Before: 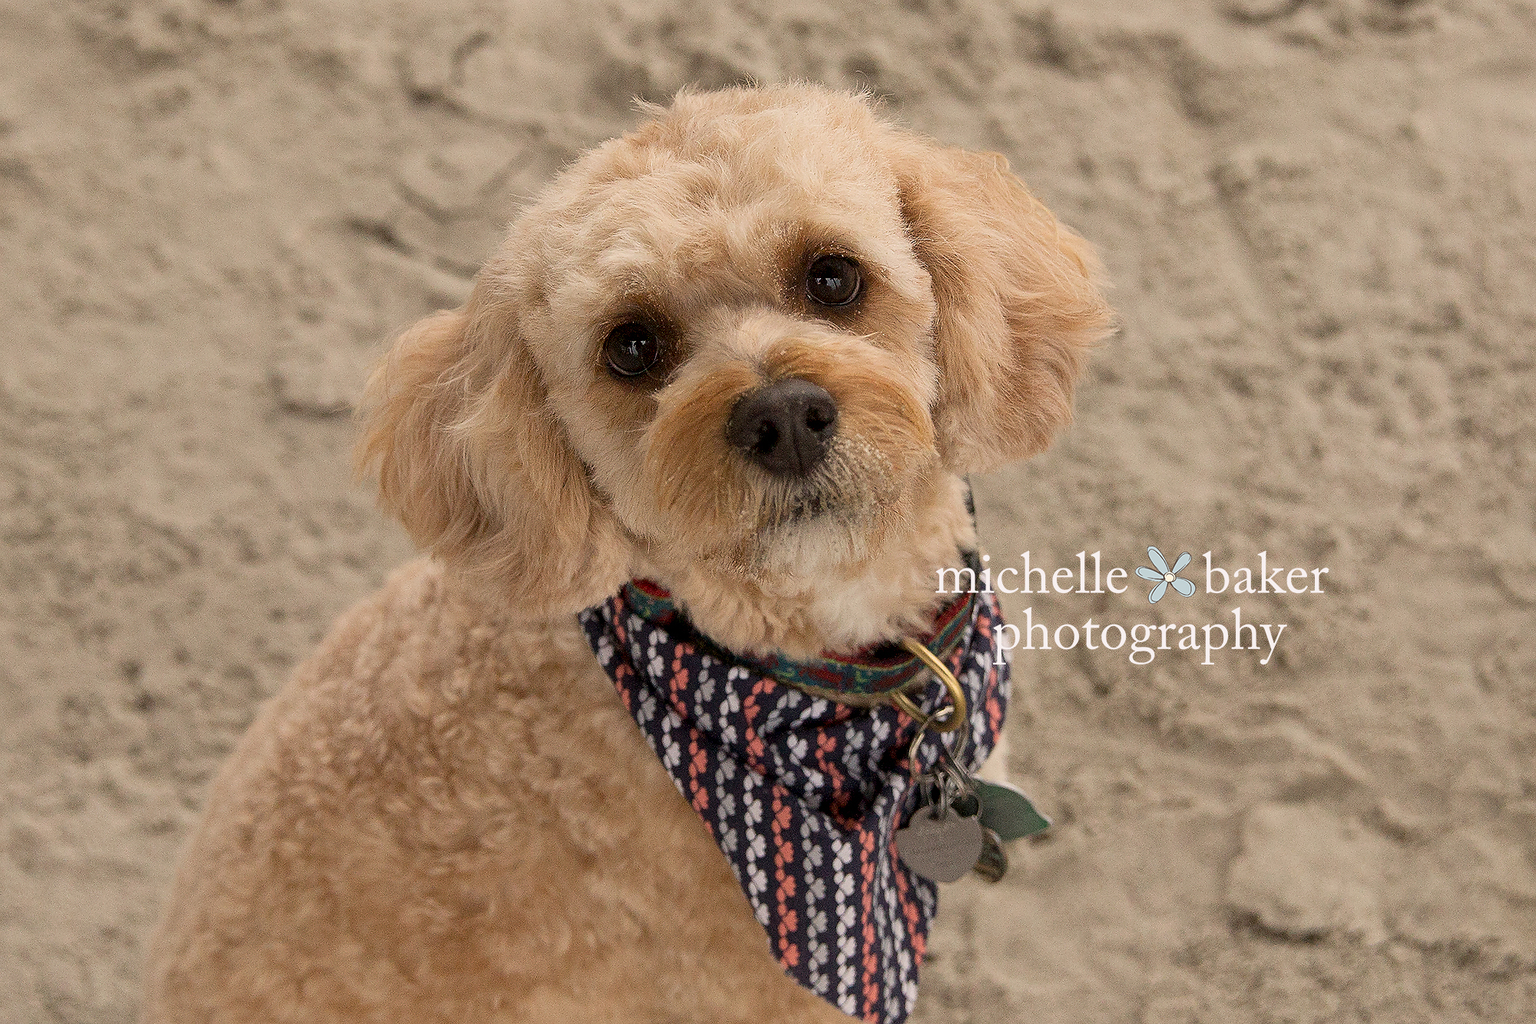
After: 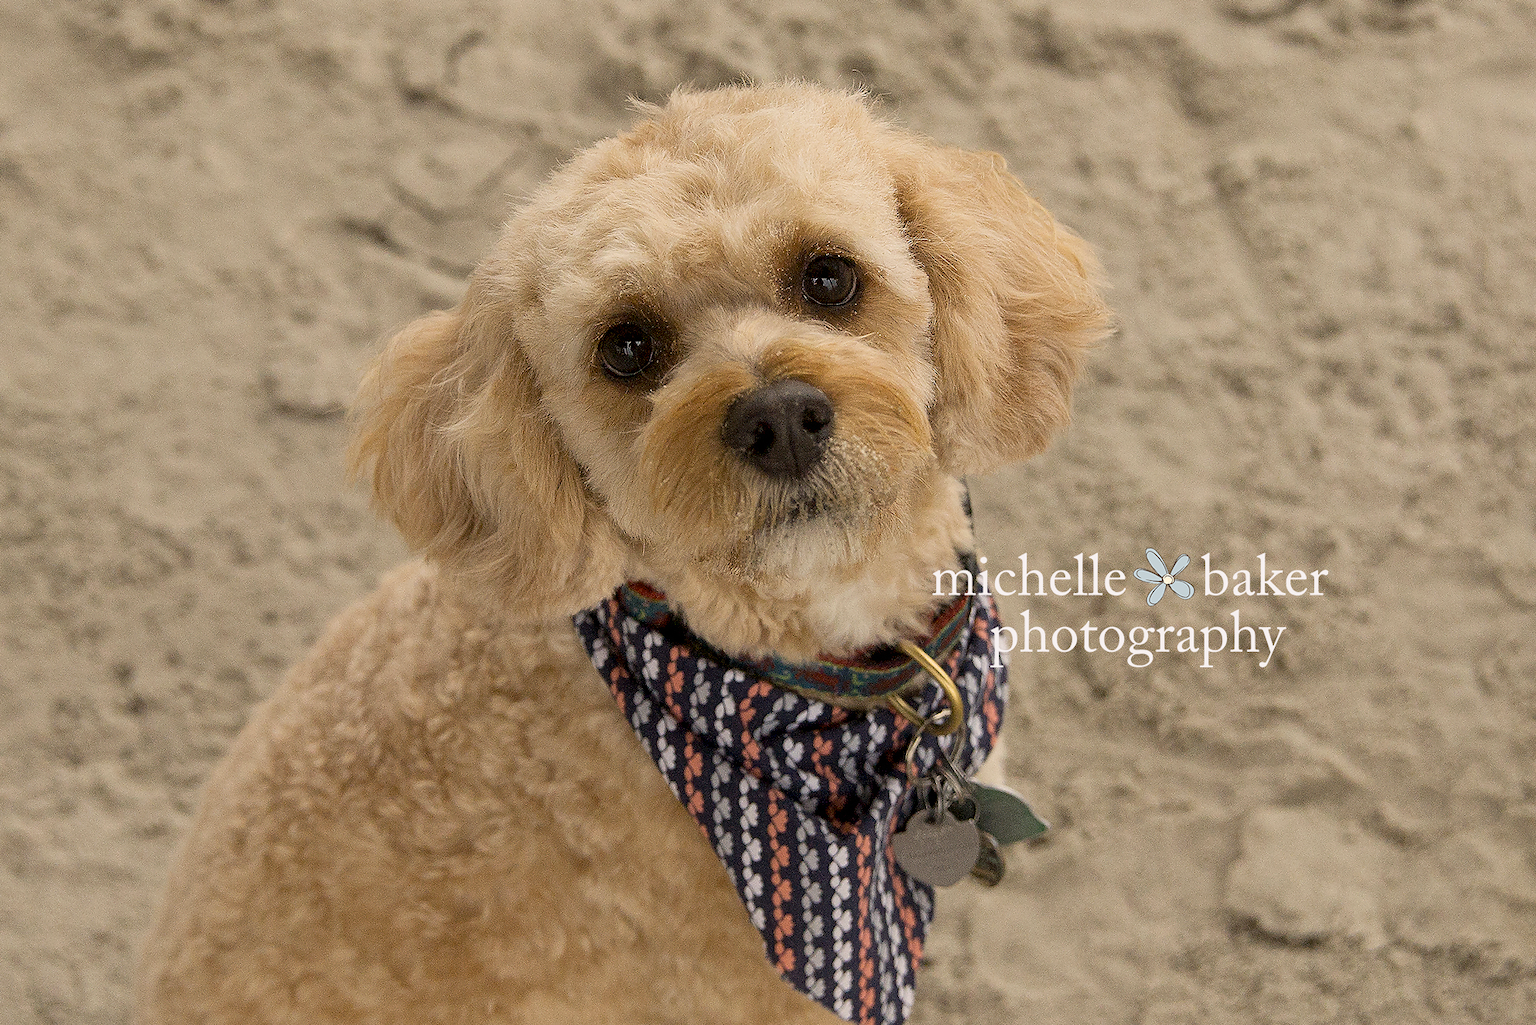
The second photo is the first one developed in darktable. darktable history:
crop and rotate: left 0.614%, top 0.179%, bottom 0.309%
color contrast: green-magenta contrast 0.8, blue-yellow contrast 1.1, unbound 0
